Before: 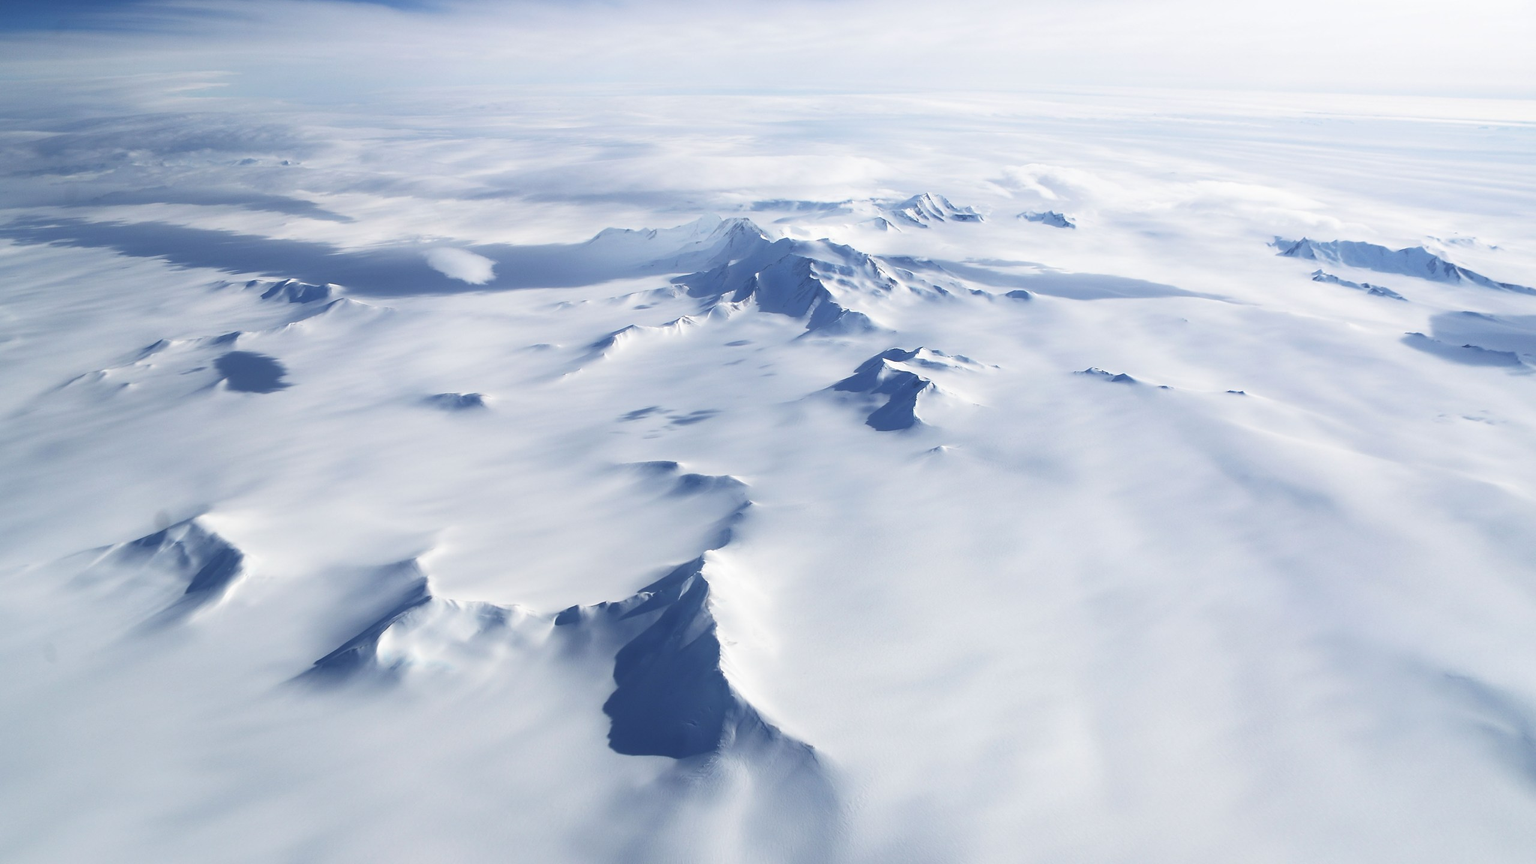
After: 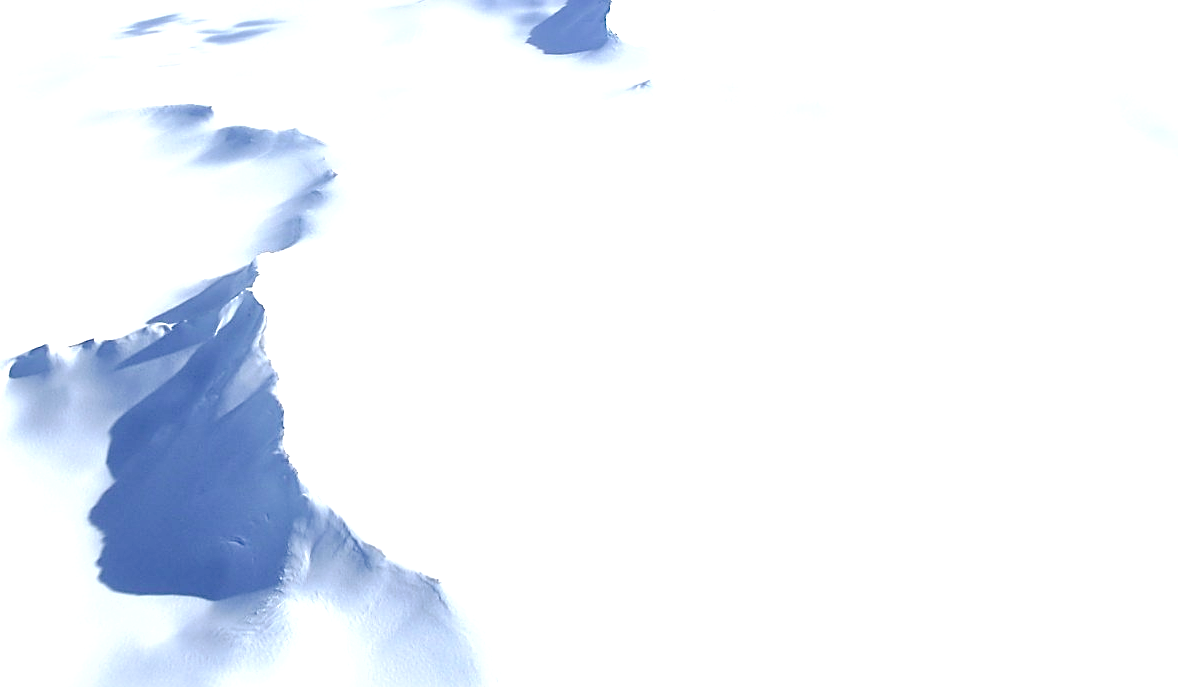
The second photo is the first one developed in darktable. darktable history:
local contrast: mode bilateral grid, contrast 19, coarseness 50, detail 132%, midtone range 0.2
exposure: exposure 1.225 EV, compensate highlight preservation false
sharpen: on, module defaults
crop: left 35.818%, top 46.173%, right 18.144%, bottom 6.054%
tone curve: curves: ch0 [(0, 0) (0.081, 0.044) (0.185, 0.145) (0.283, 0.273) (0.405, 0.449) (0.495, 0.554) (0.686, 0.743) (0.826, 0.853) (0.978, 0.988)]; ch1 [(0, 0) (0.147, 0.166) (0.321, 0.362) (0.371, 0.402) (0.423, 0.426) (0.479, 0.472) (0.505, 0.497) (0.521, 0.506) (0.551, 0.546) (0.586, 0.571) (0.625, 0.638) (0.68, 0.715) (1, 1)]; ch2 [(0, 0) (0.346, 0.378) (0.404, 0.427) (0.502, 0.498) (0.531, 0.517) (0.547, 0.526) (0.582, 0.571) (0.629, 0.626) (0.717, 0.678) (1, 1)], preserve colors none
